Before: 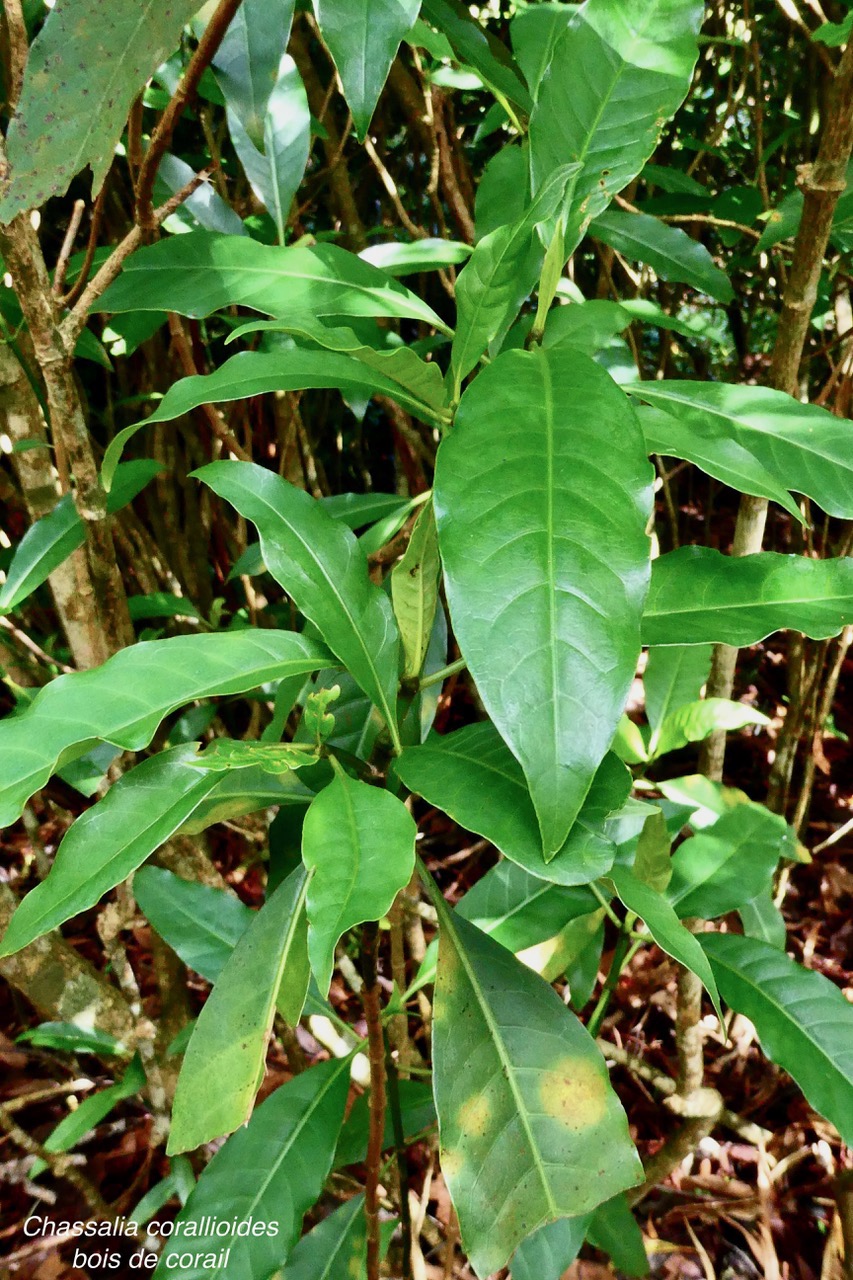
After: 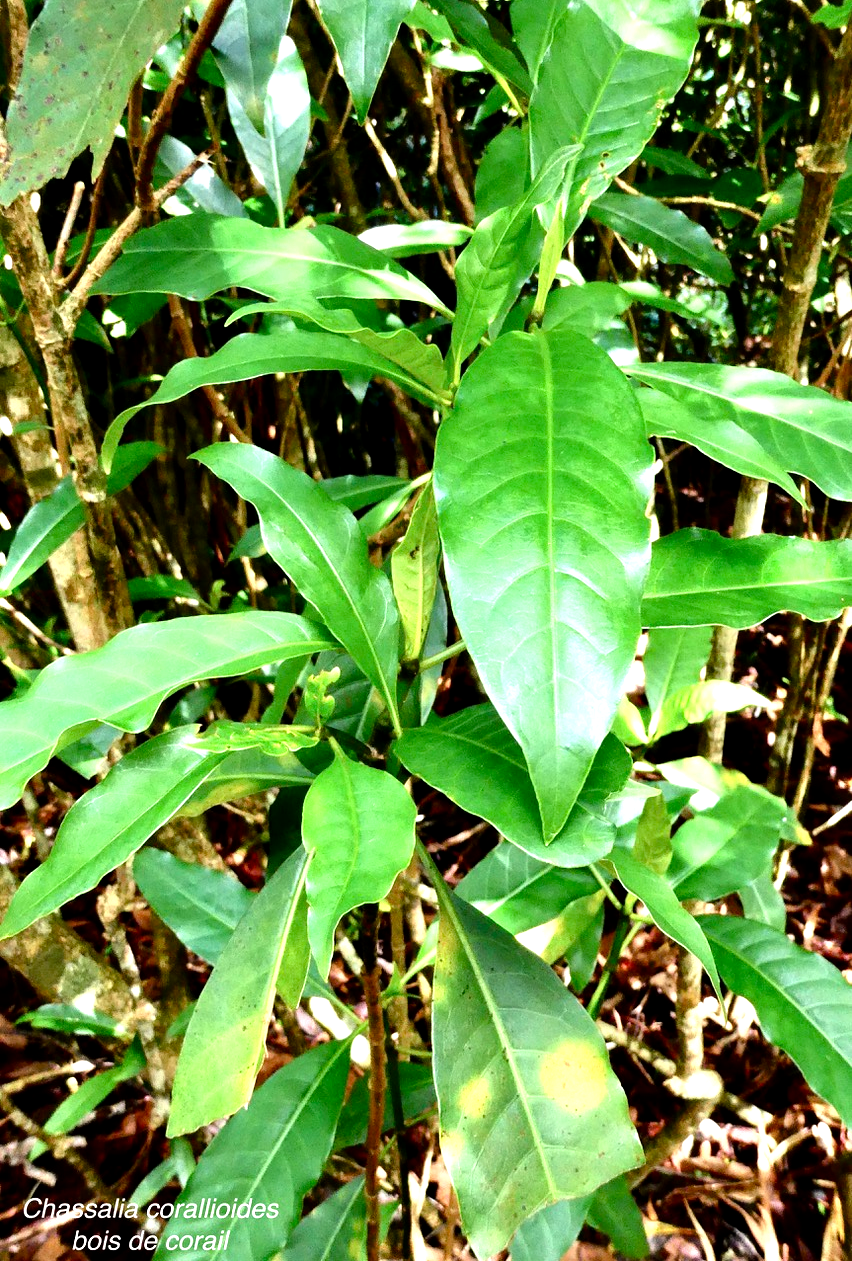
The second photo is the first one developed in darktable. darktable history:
tone equalizer: -8 EV -1.06 EV, -7 EV -1 EV, -6 EV -0.897 EV, -5 EV -0.591 EV, -3 EV 0.608 EV, -2 EV 0.871 EV, -1 EV 0.987 EV, +0 EV 1.08 EV
crop: top 1.413%, right 0.013%
